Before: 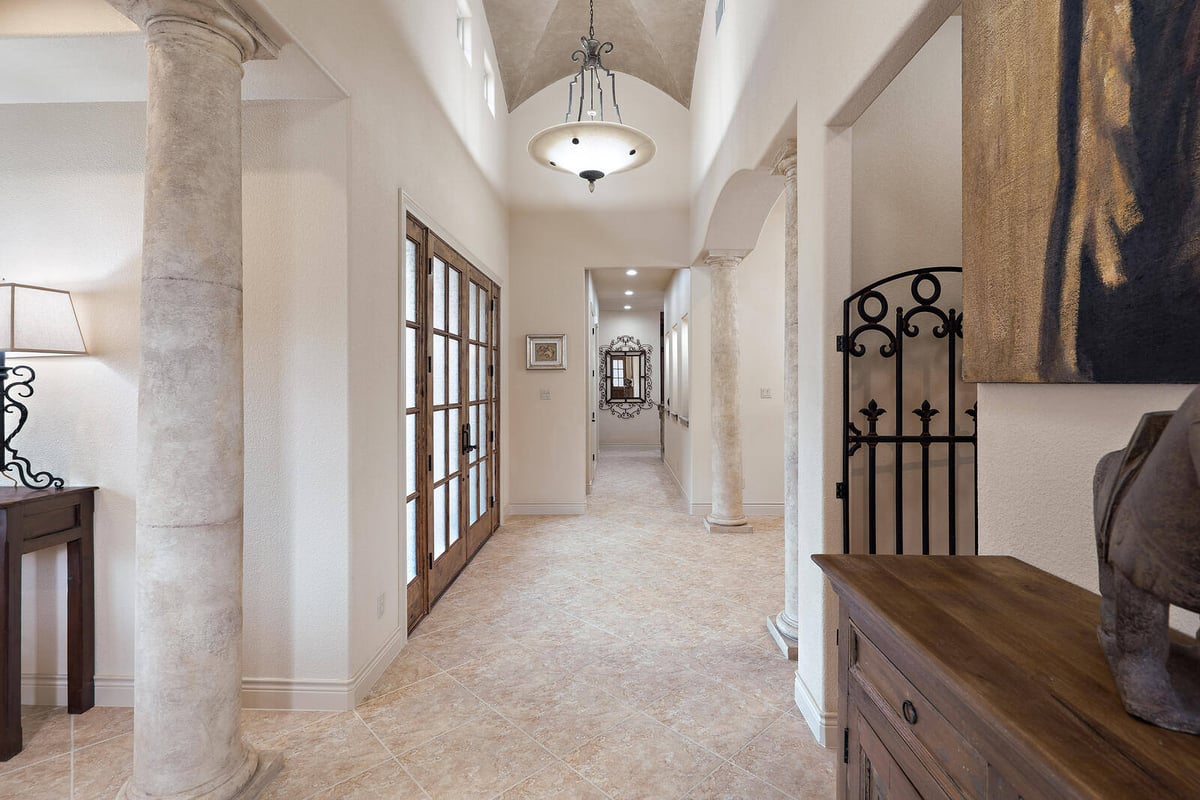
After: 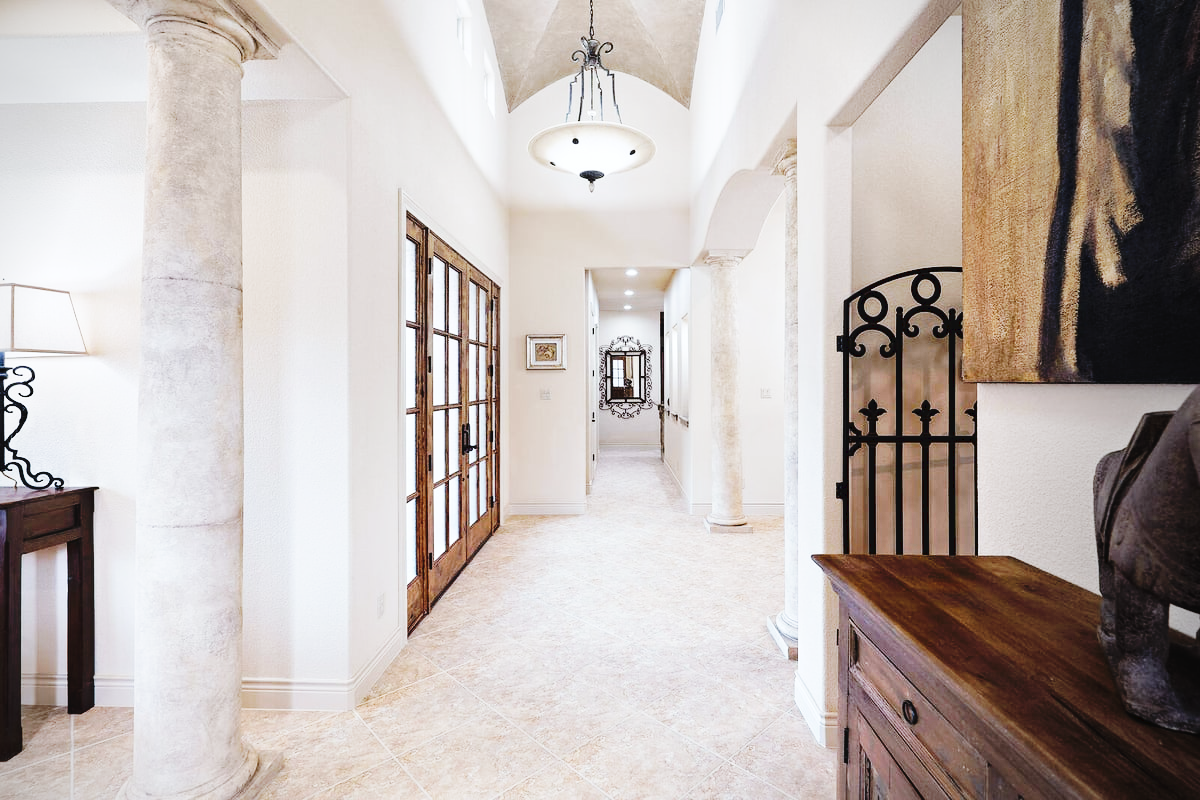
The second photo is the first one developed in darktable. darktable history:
tone curve: curves: ch0 [(0, 0) (0.003, 0.04) (0.011, 0.04) (0.025, 0.043) (0.044, 0.049) (0.069, 0.066) (0.1, 0.095) (0.136, 0.121) (0.177, 0.154) (0.224, 0.211) (0.277, 0.281) (0.335, 0.358) (0.399, 0.452) (0.468, 0.54) (0.543, 0.628) (0.623, 0.721) (0.709, 0.801) (0.801, 0.883) (0.898, 0.948) (1, 1)], preserve colors none
white balance: red 0.967, blue 1.049
vignetting: center (-0.15, 0.013)
base curve: curves: ch0 [(0, 0) (0.036, 0.025) (0.121, 0.166) (0.206, 0.329) (0.605, 0.79) (1, 1)], preserve colors none
